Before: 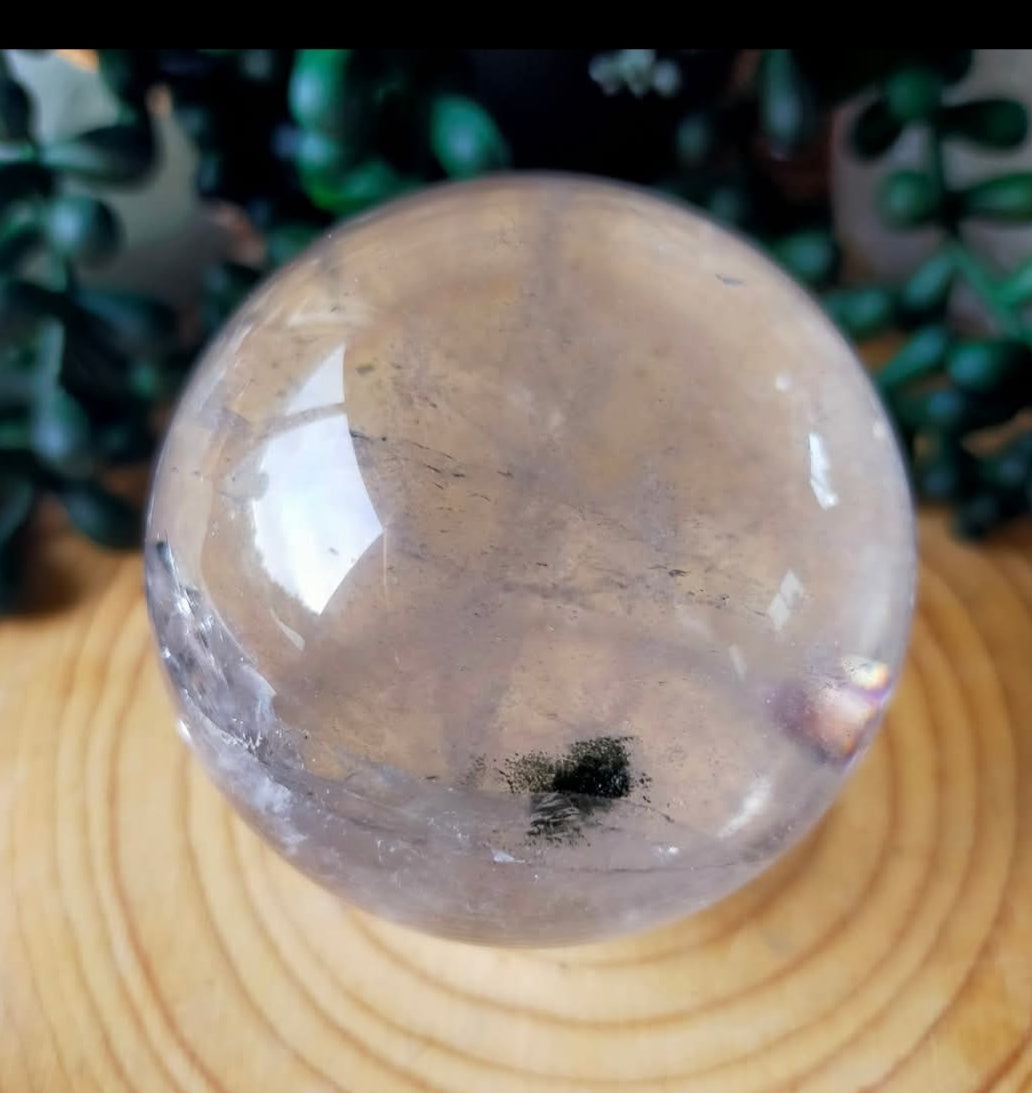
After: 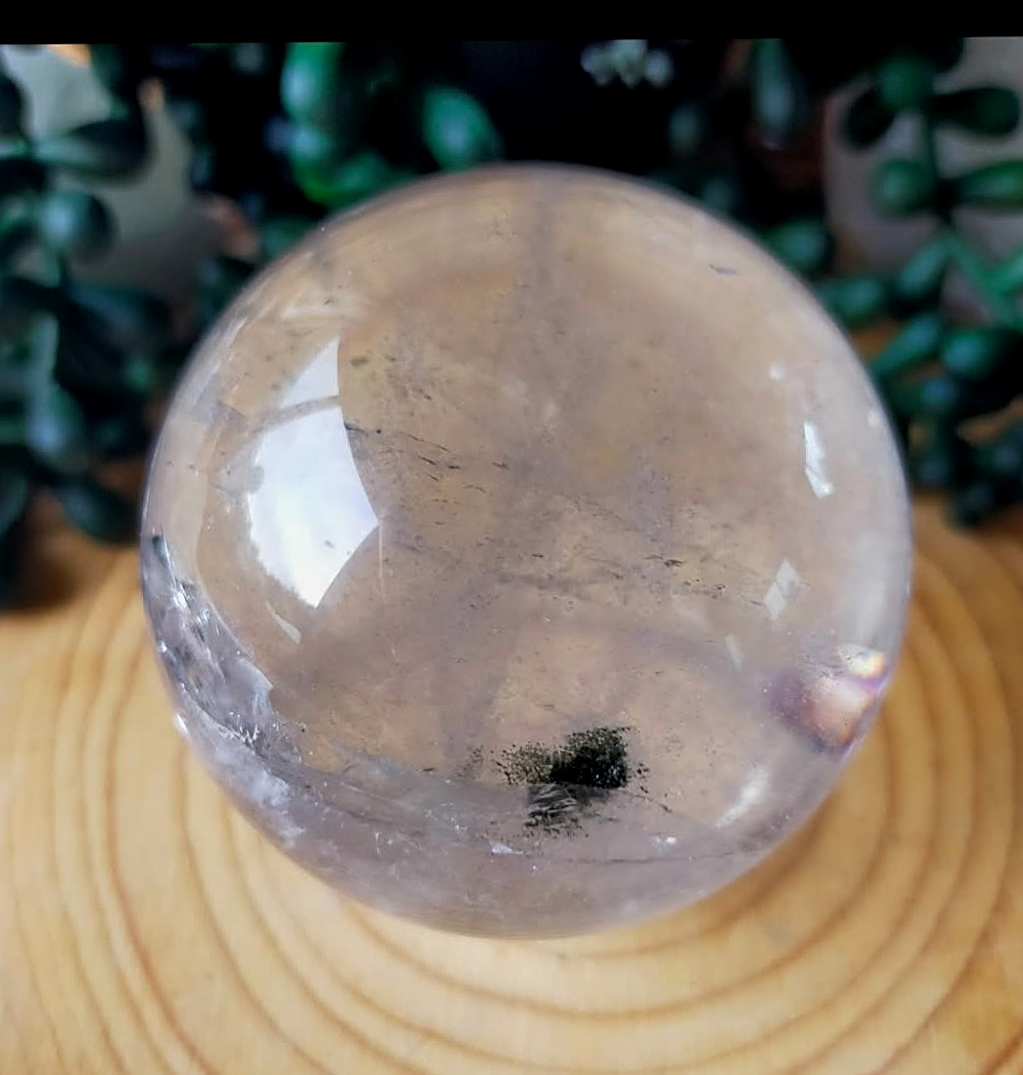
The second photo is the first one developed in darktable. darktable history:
exposure: black level correction 0.001, exposure -0.125 EV, compensate exposure bias true, compensate highlight preservation false
rotate and perspective: rotation -0.45°, automatic cropping original format, crop left 0.008, crop right 0.992, crop top 0.012, crop bottom 0.988
sharpen: on, module defaults
